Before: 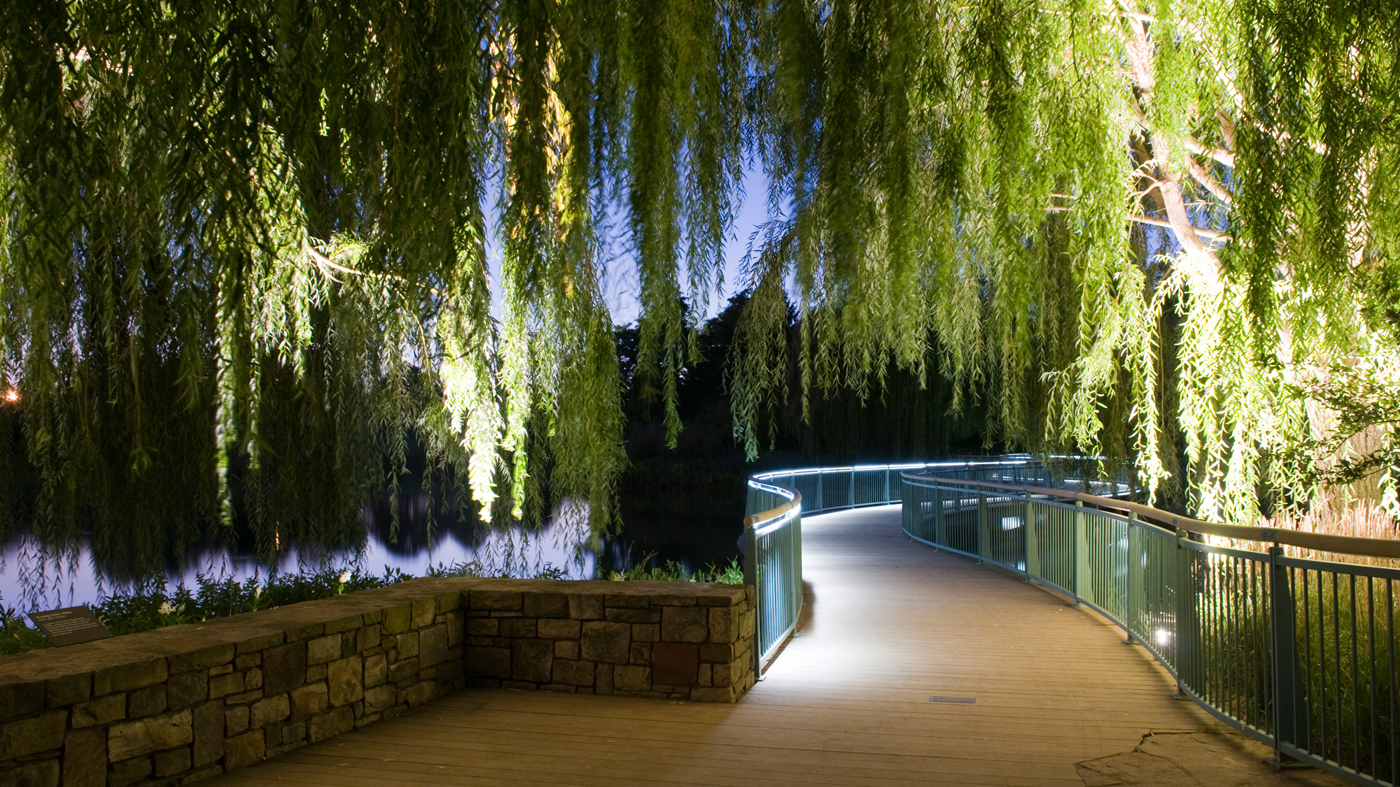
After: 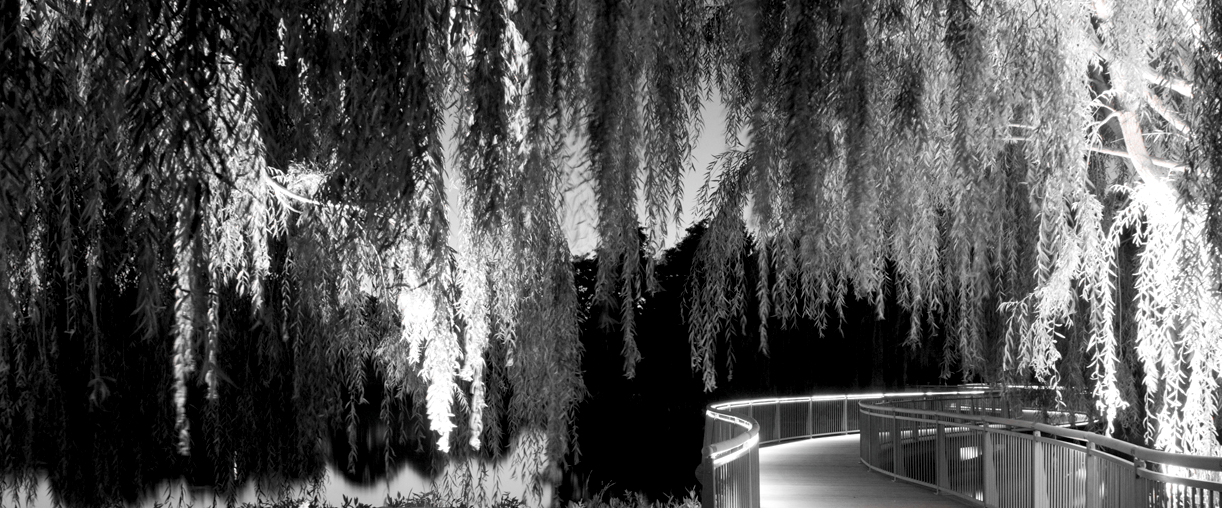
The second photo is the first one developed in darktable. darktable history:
color zones: curves: ch1 [(0, 0.006) (0.094, 0.285) (0.171, 0.001) (0.429, 0.001) (0.571, 0.003) (0.714, 0.004) (0.857, 0.004) (1, 0.006)]
crop: left 3.015%, top 8.969%, right 9.647%, bottom 26.457%
exposure: black level correction 0.007, exposure 0.093 EV, compensate highlight preservation false
